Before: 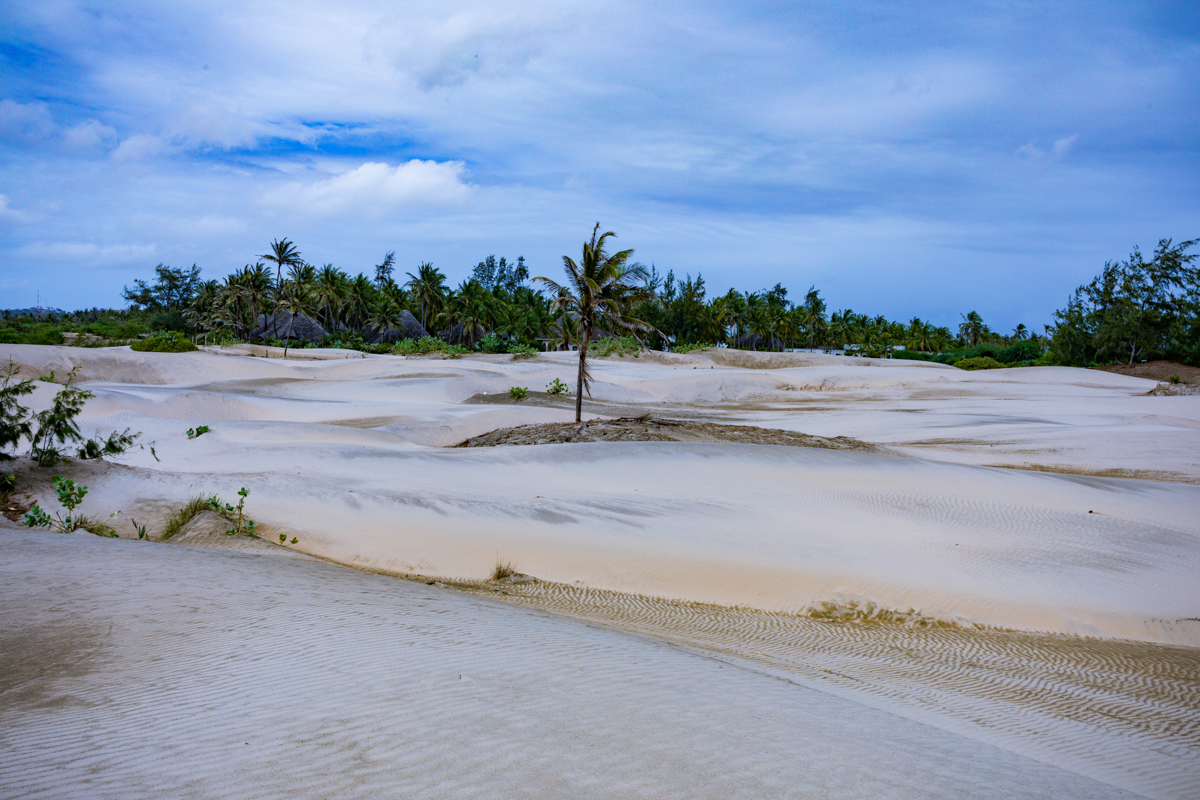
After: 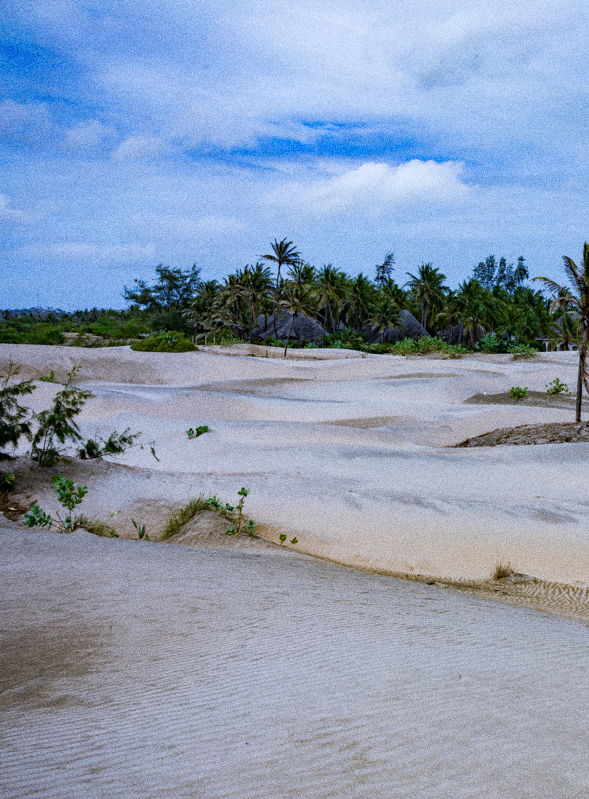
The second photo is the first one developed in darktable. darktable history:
crop and rotate: left 0%, top 0%, right 50.845%
grain: coarseness 0.09 ISO, strength 40%
